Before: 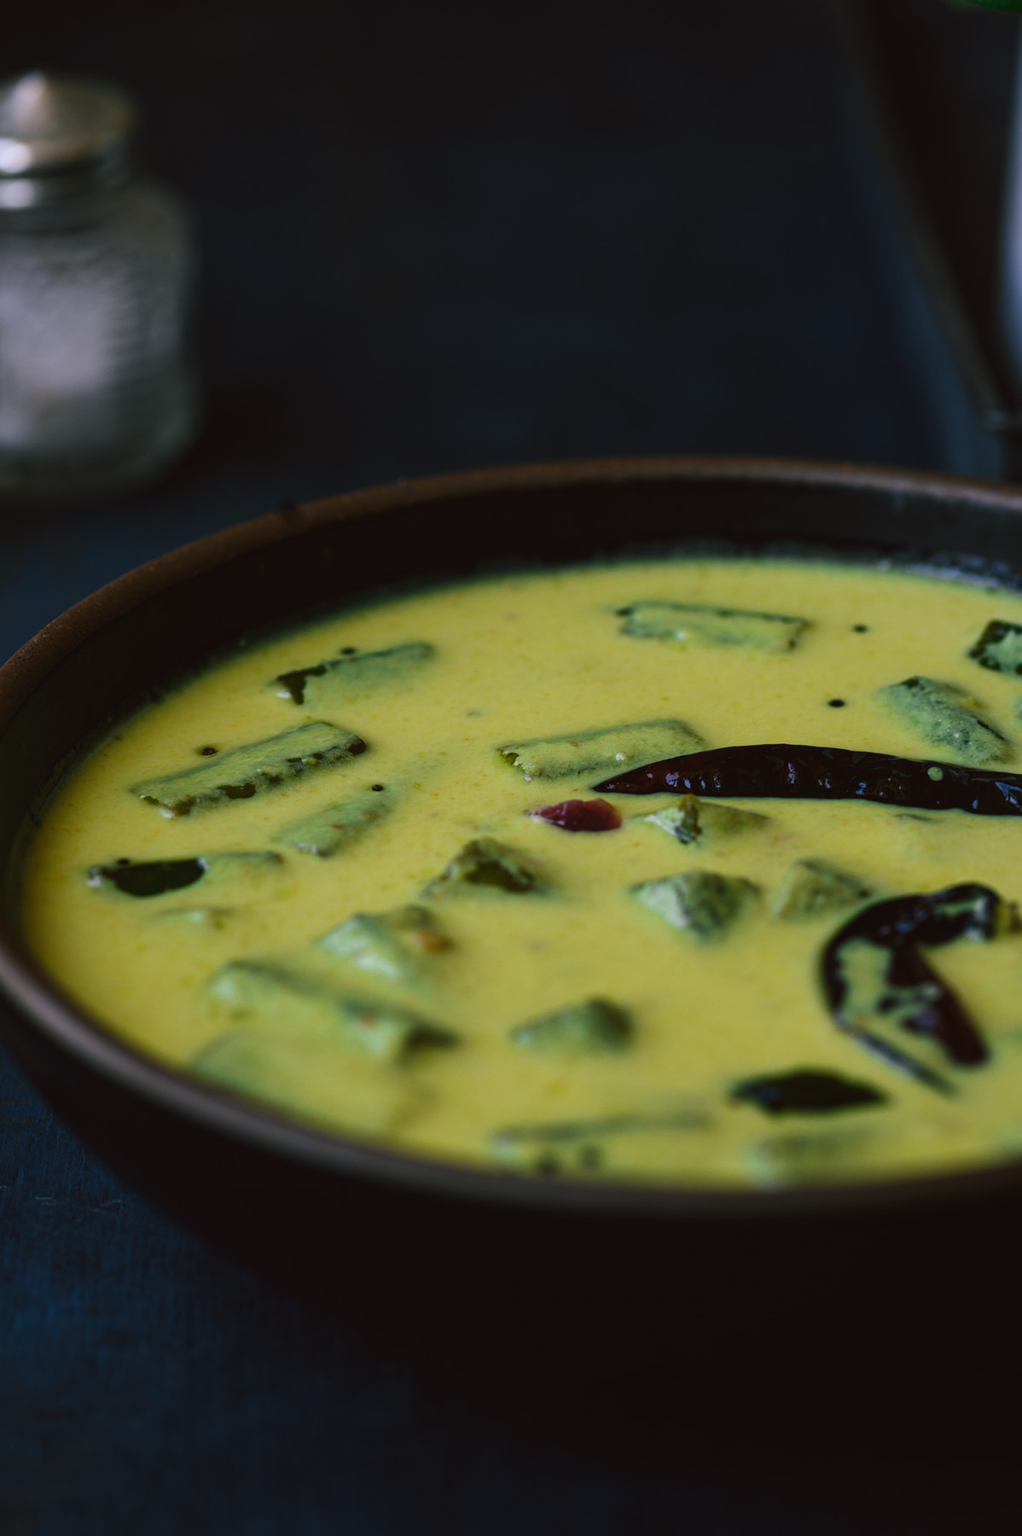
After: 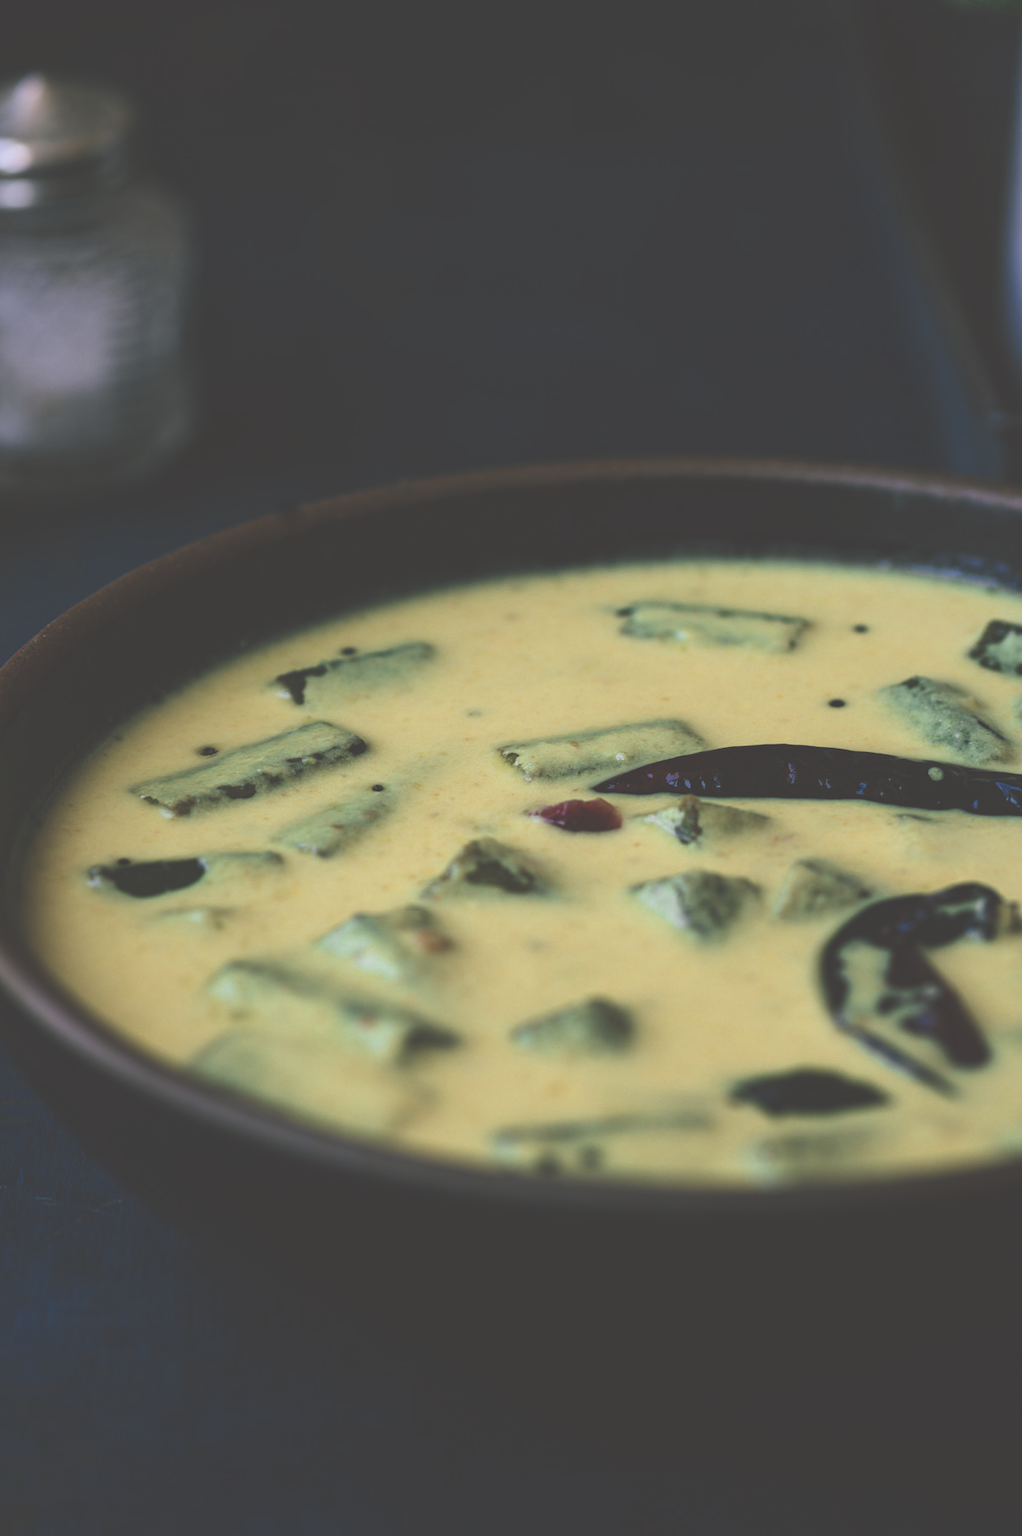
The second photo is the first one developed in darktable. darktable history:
exposure: black level correction -0.042, exposure 0.065 EV, compensate exposure bias true, compensate highlight preservation false
color zones: curves: ch0 [(0, 0.473) (0.001, 0.473) (0.226, 0.548) (0.4, 0.589) (0.525, 0.54) (0.728, 0.403) (0.999, 0.473) (1, 0.473)]; ch1 [(0, 0.619) (0.001, 0.619) (0.234, 0.388) (0.4, 0.372) (0.528, 0.422) (0.732, 0.53) (0.999, 0.619) (1, 0.619)]; ch2 [(0, 0.547) (0.001, 0.547) (0.226, 0.45) (0.4, 0.525) (0.525, 0.585) (0.8, 0.511) (0.999, 0.547) (1, 0.547)]
